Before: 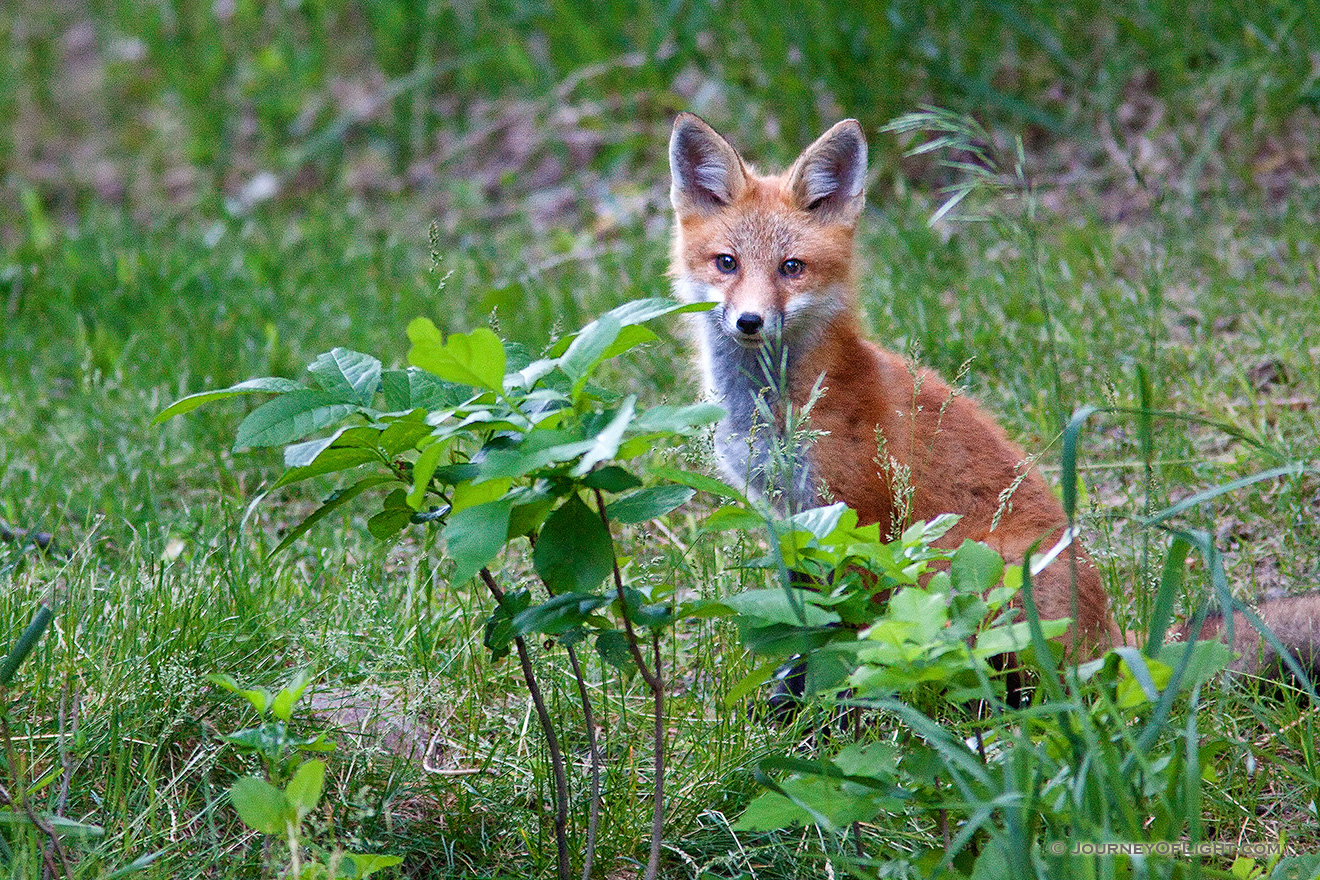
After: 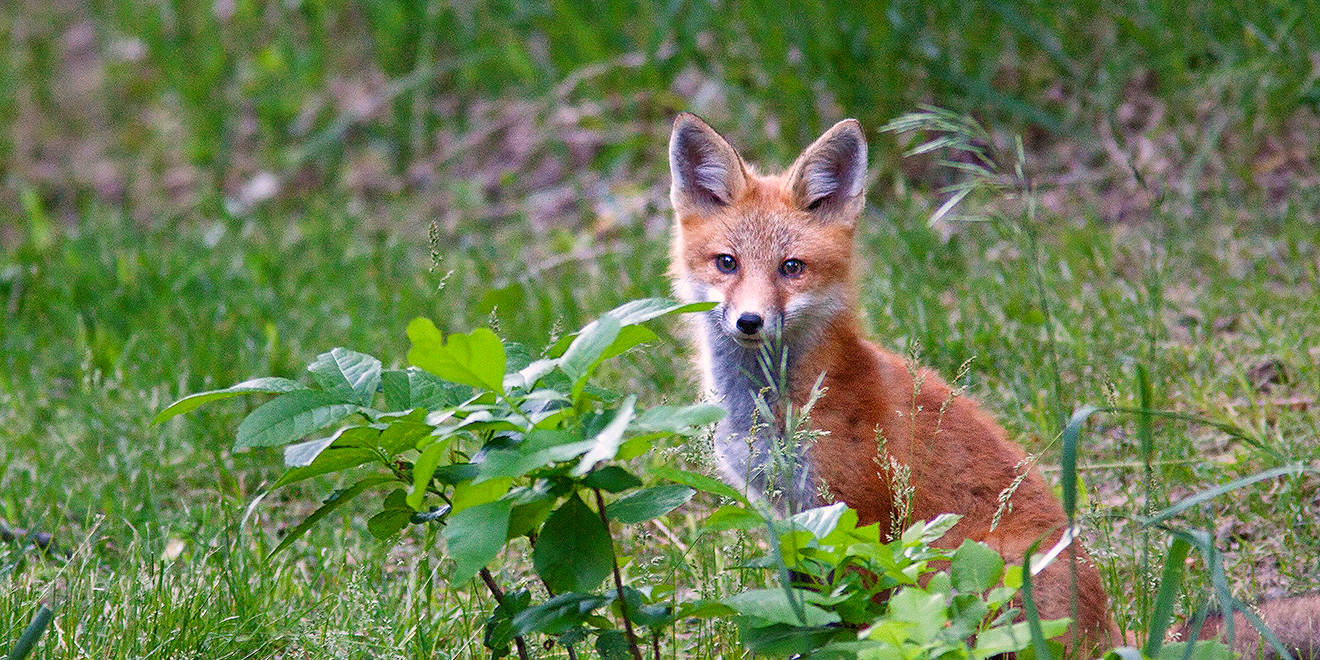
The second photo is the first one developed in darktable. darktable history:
rgb curve: mode RGB, independent channels
color correction: highlights a* 7.34, highlights b* 4.37
vibrance: on, module defaults
crop: bottom 24.967%
